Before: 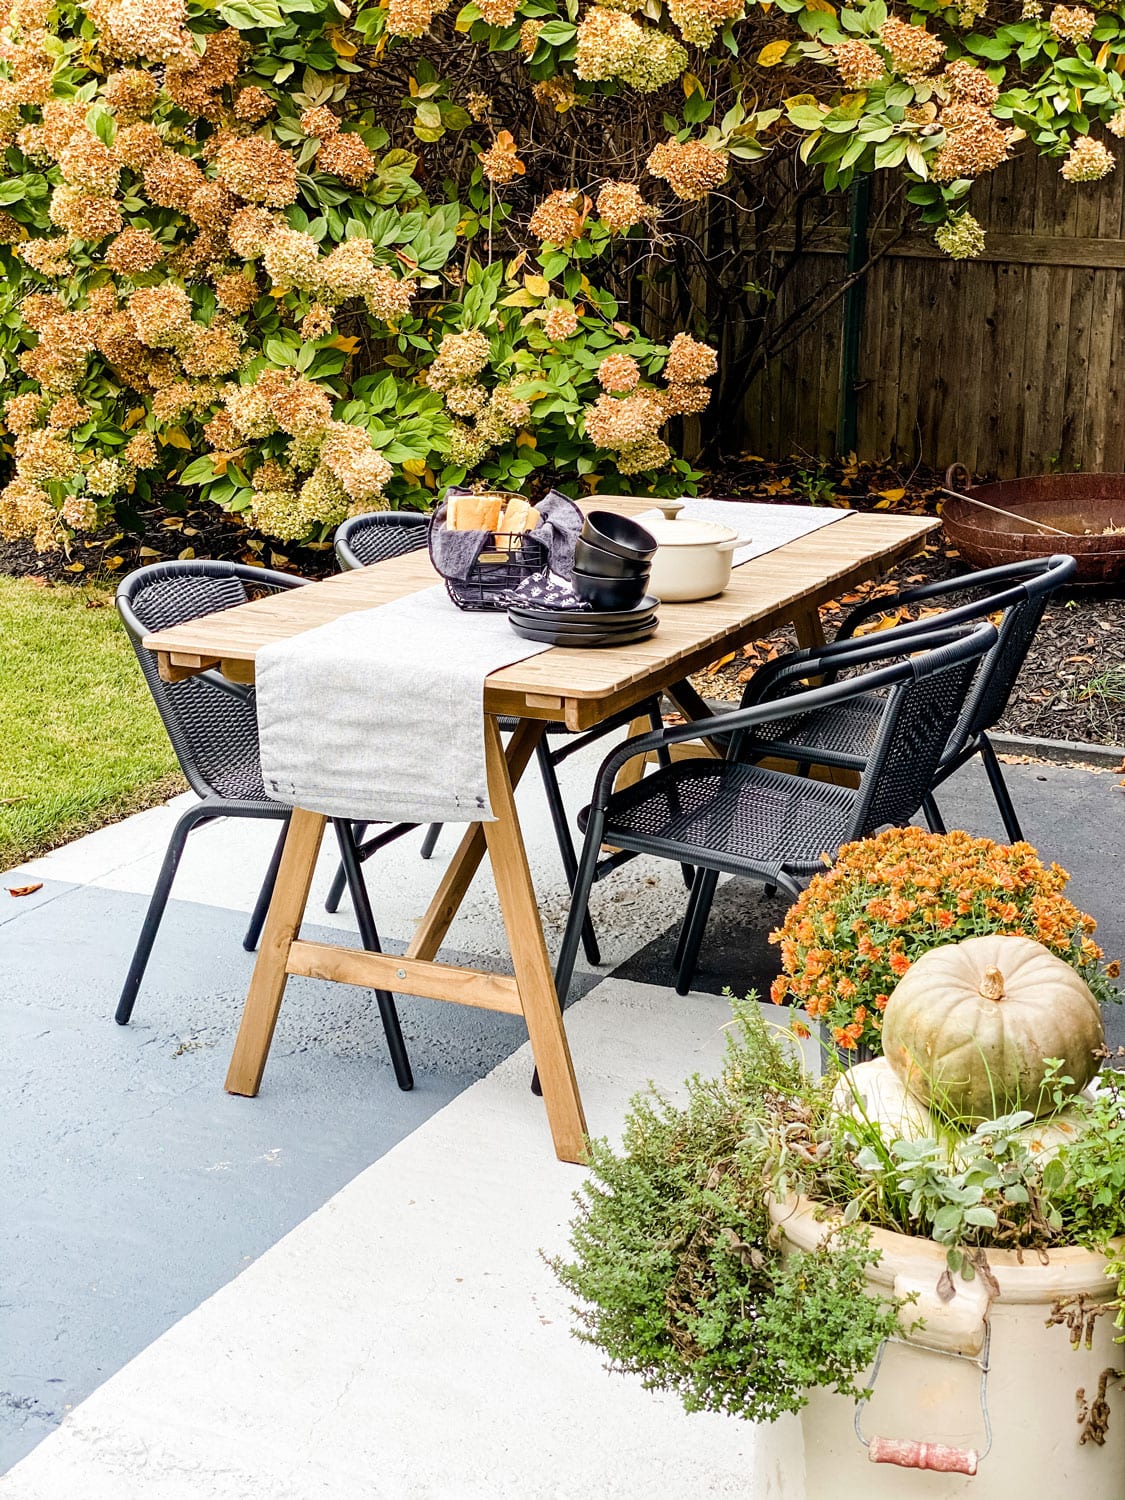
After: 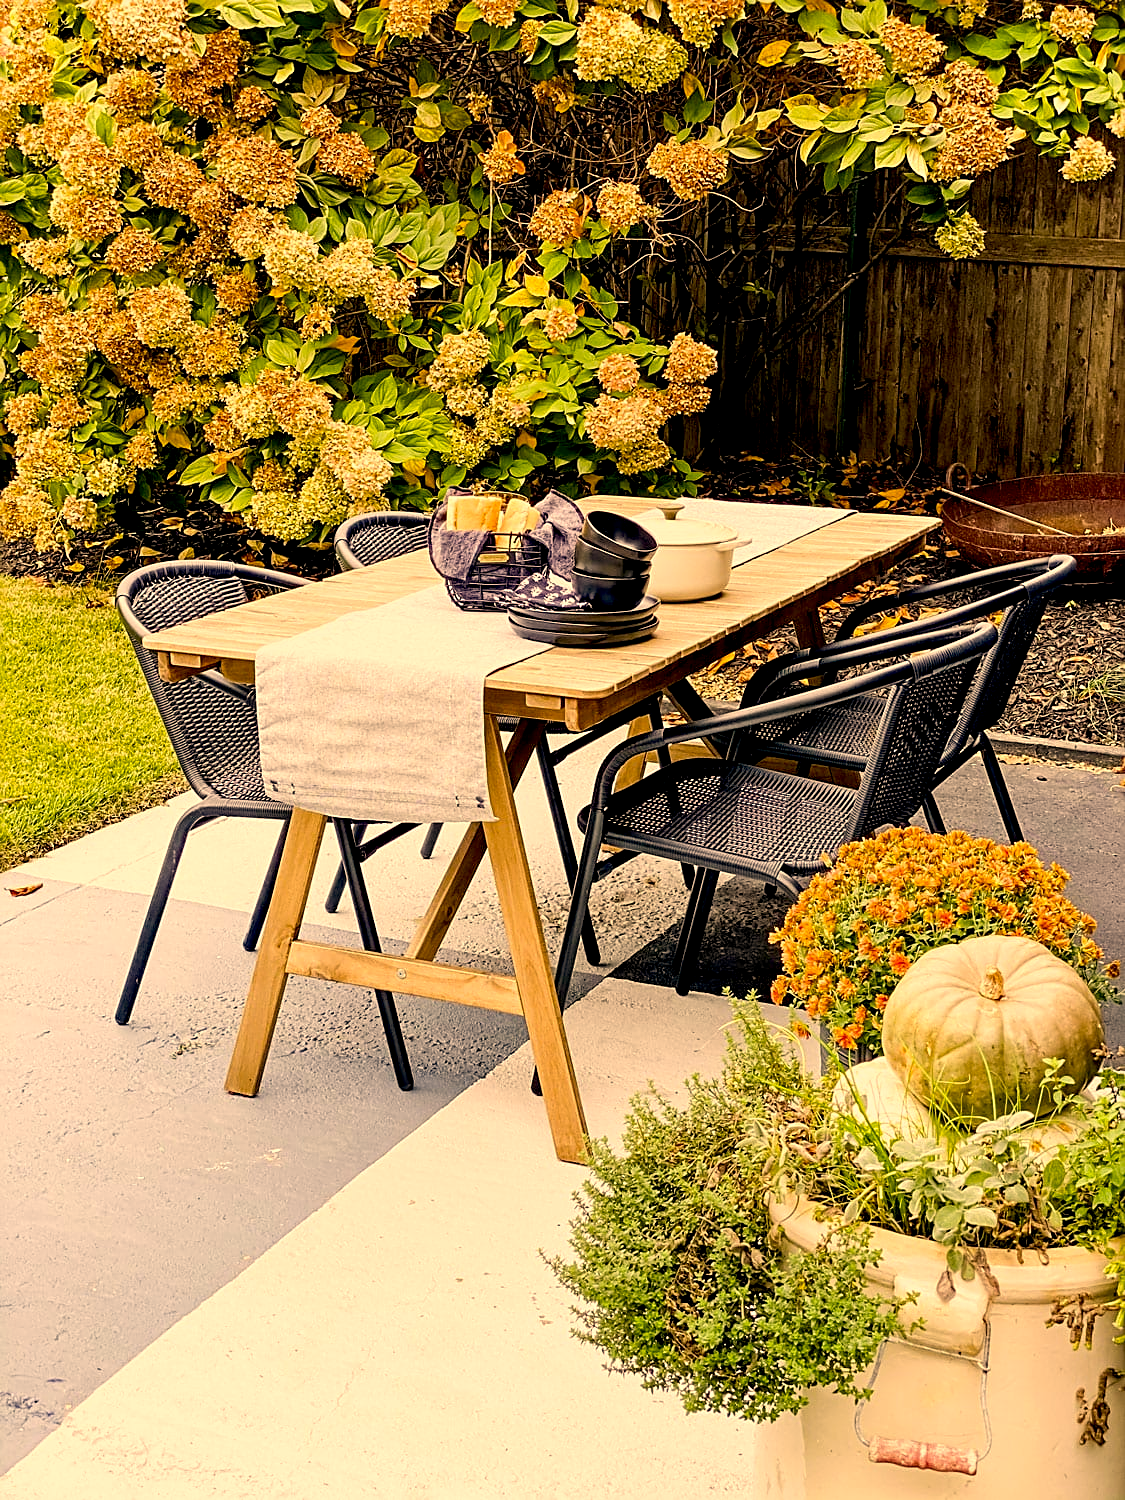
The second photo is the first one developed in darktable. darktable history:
sharpen: on, module defaults
exposure: black level correction 0.01, exposure 0.015 EV, compensate exposure bias true, compensate highlight preservation false
color correction: highlights a* 14.77, highlights b* 31.99
